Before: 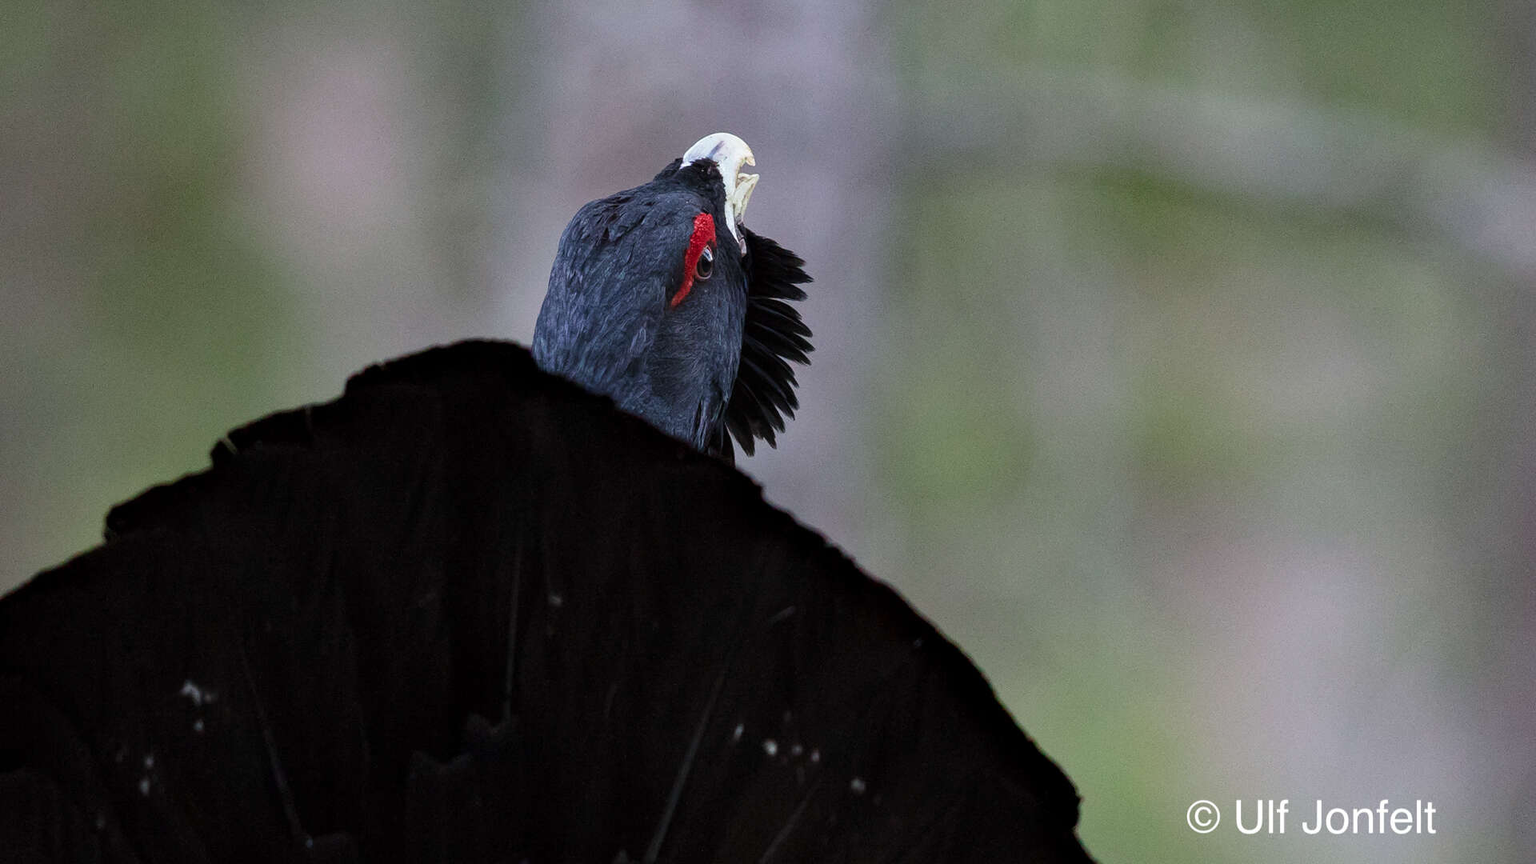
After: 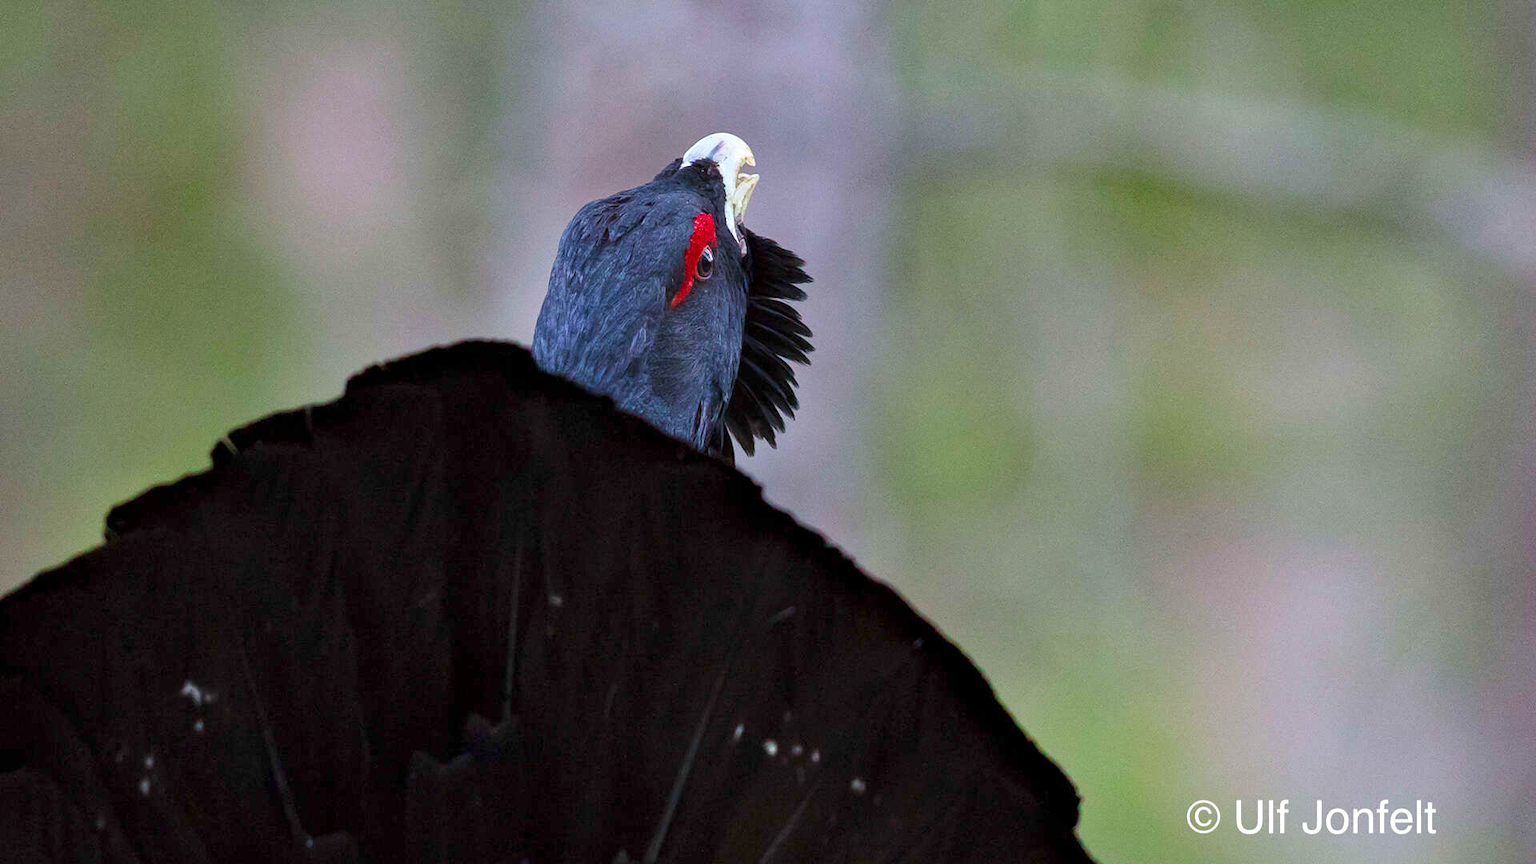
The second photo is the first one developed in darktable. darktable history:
color balance rgb: perceptual saturation grading › global saturation 30%, global vibrance 20%
tone equalizer: -8 EV 1 EV, -7 EV 1 EV, -6 EV 1 EV, -5 EV 1 EV, -4 EV 1 EV, -3 EV 0.75 EV, -2 EV 0.5 EV, -1 EV 0.25 EV
